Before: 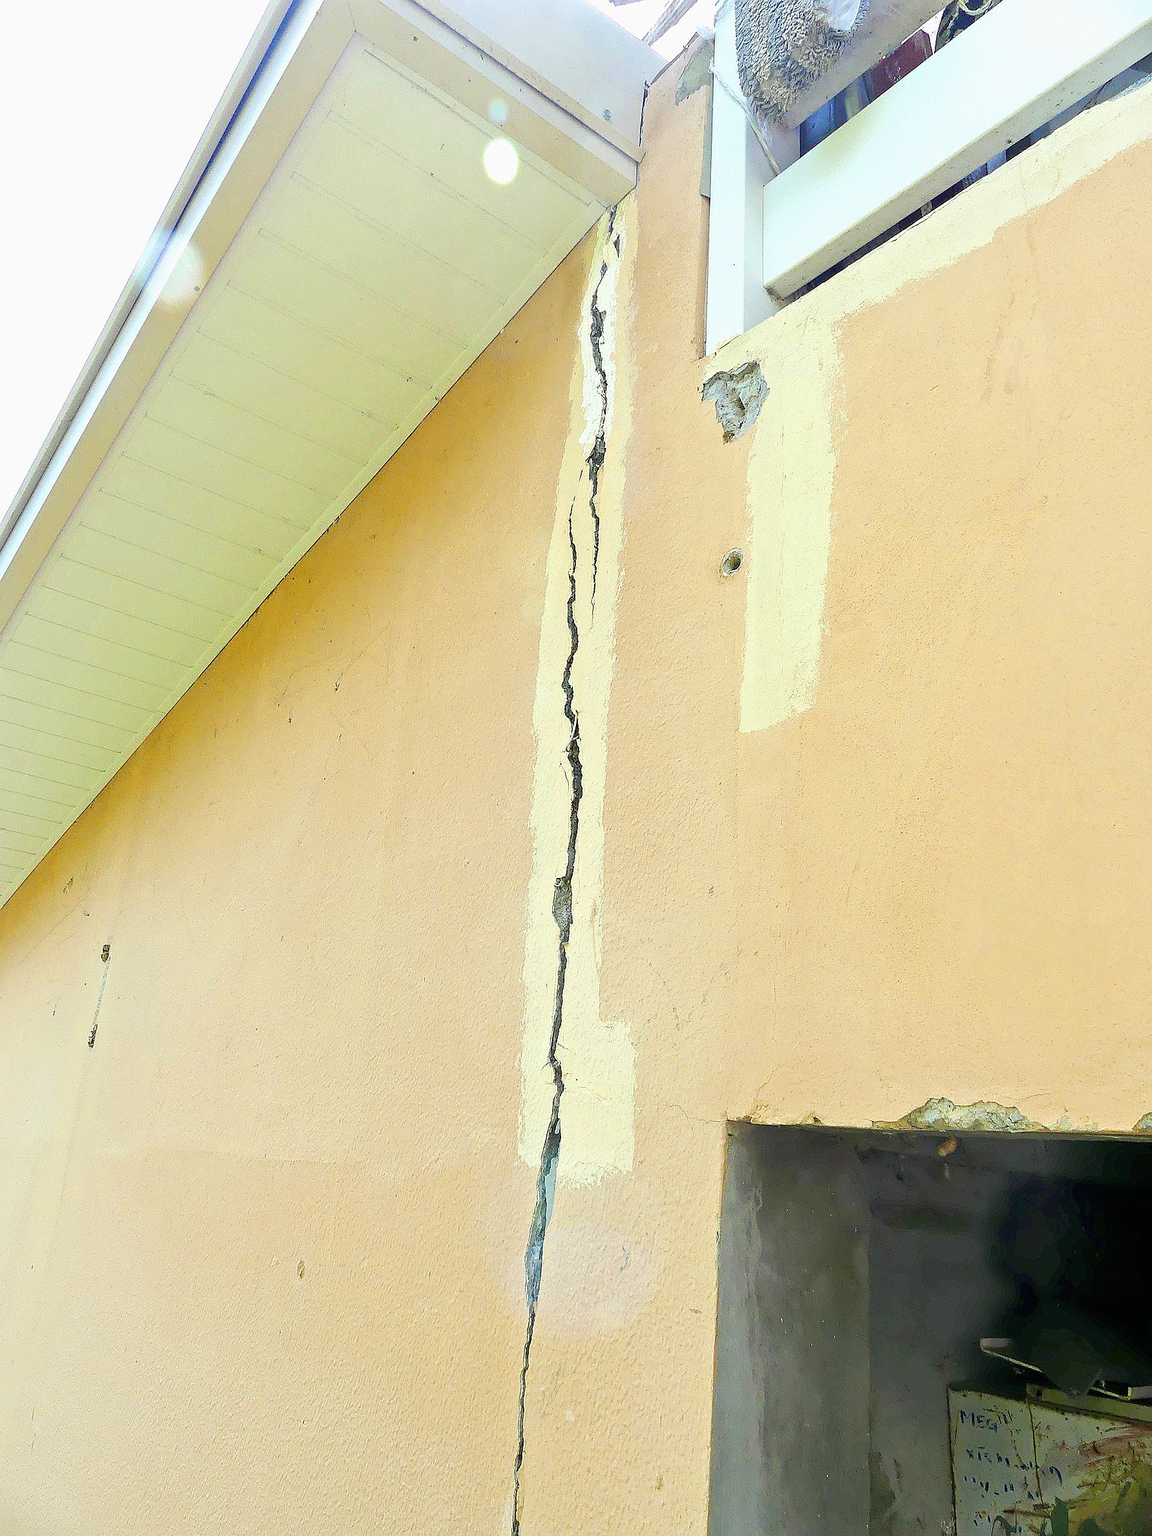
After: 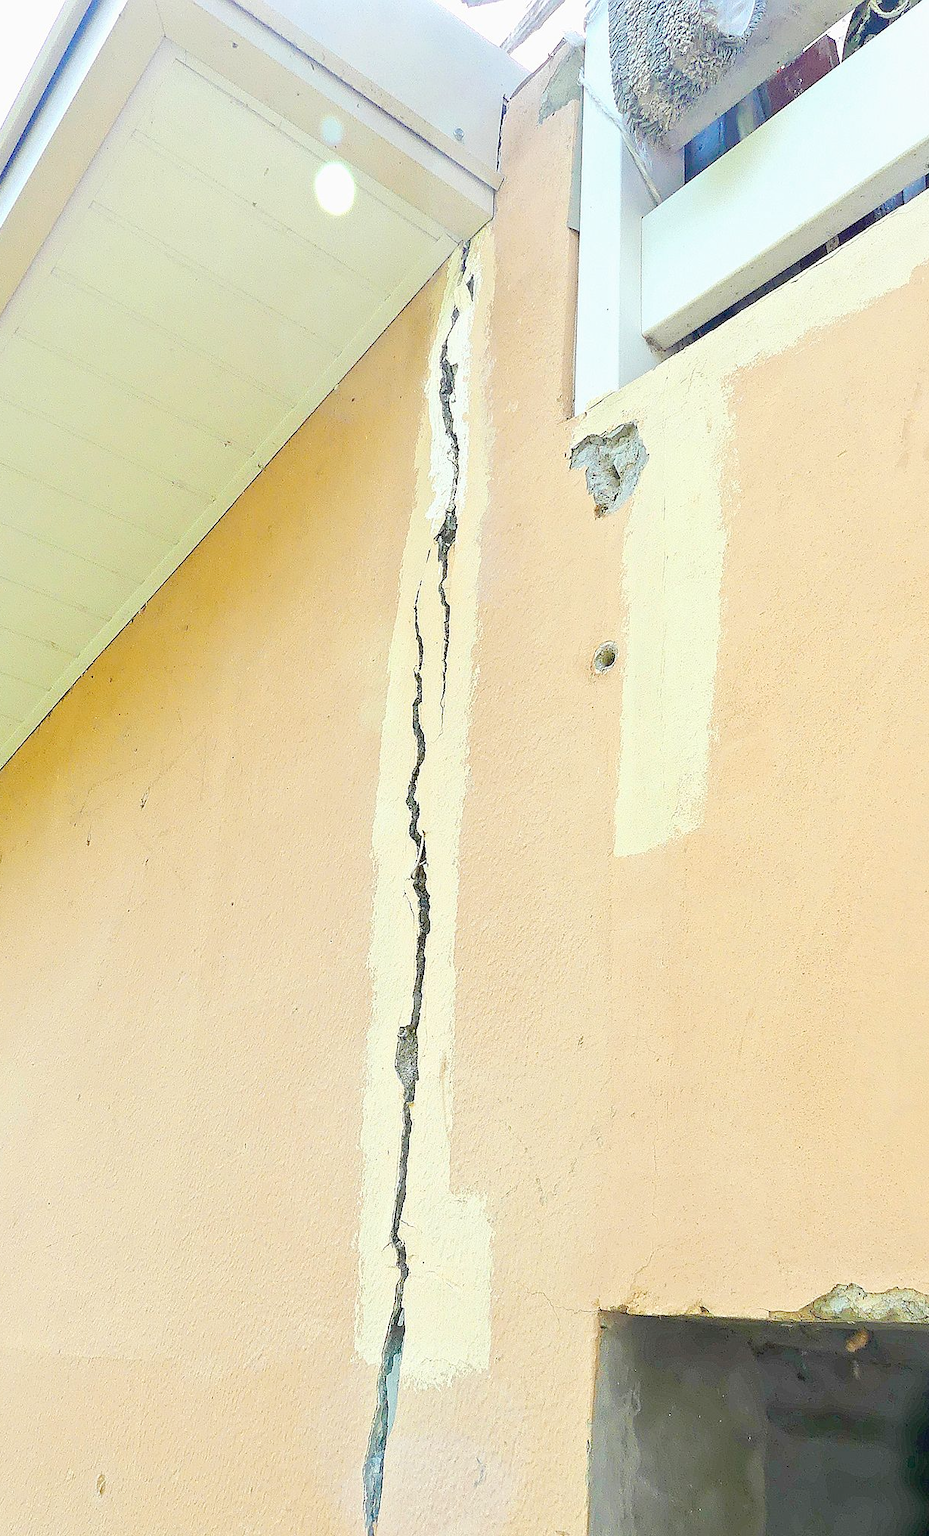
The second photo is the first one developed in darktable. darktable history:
crop: left 18.658%, right 12.327%, bottom 14.442%
